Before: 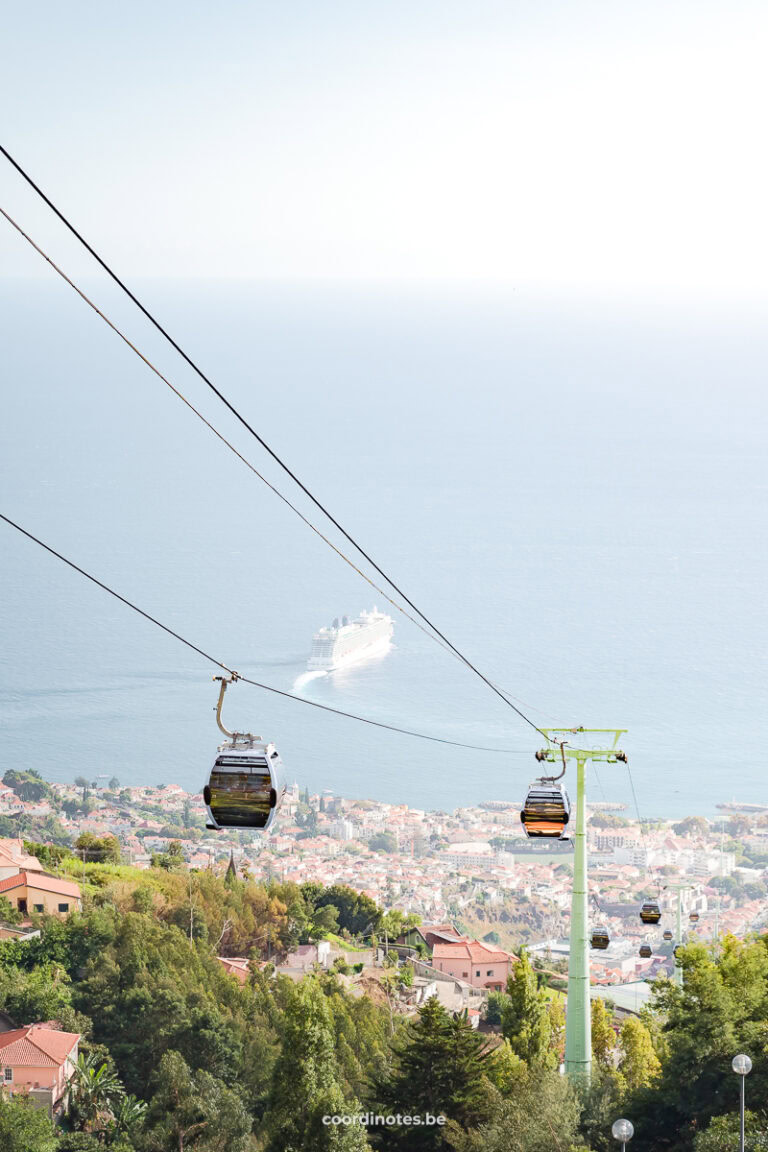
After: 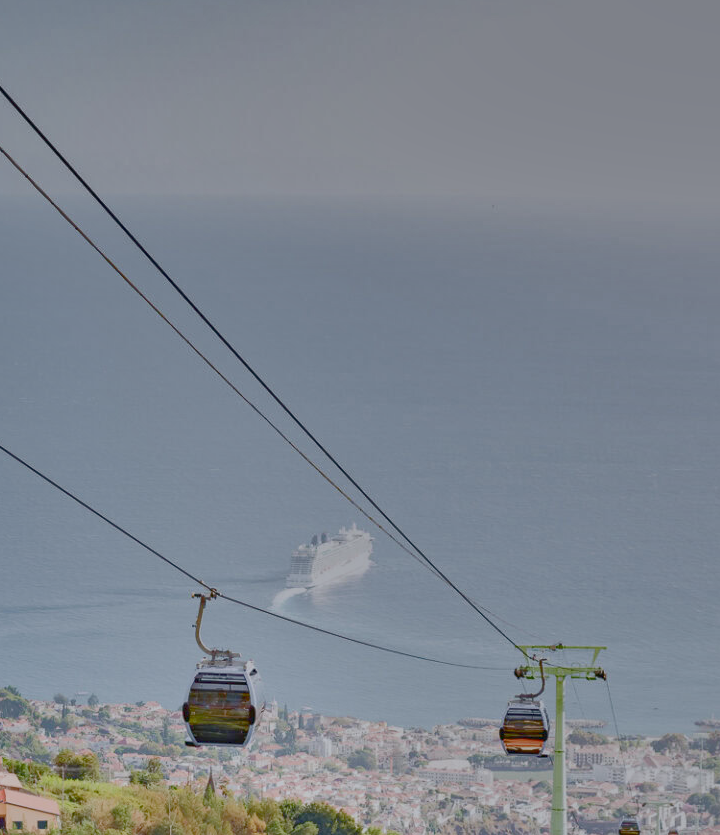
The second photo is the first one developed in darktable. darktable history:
crop: left 2.737%, top 7.287%, right 3.421%, bottom 20.179%
shadows and highlights: shadows 20.91, highlights -82.73, soften with gaussian
white balance: red 0.974, blue 1.044
color balance rgb: shadows lift › chroma 1%, shadows lift › hue 113°, highlights gain › chroma 0.2%, highlights gain › hue 333°, perceptual saturation grading › global saturation 20%, perceptual saturation grading › highlights -50%, perceptual saturation grading › shadows 25%, contrast -30%
